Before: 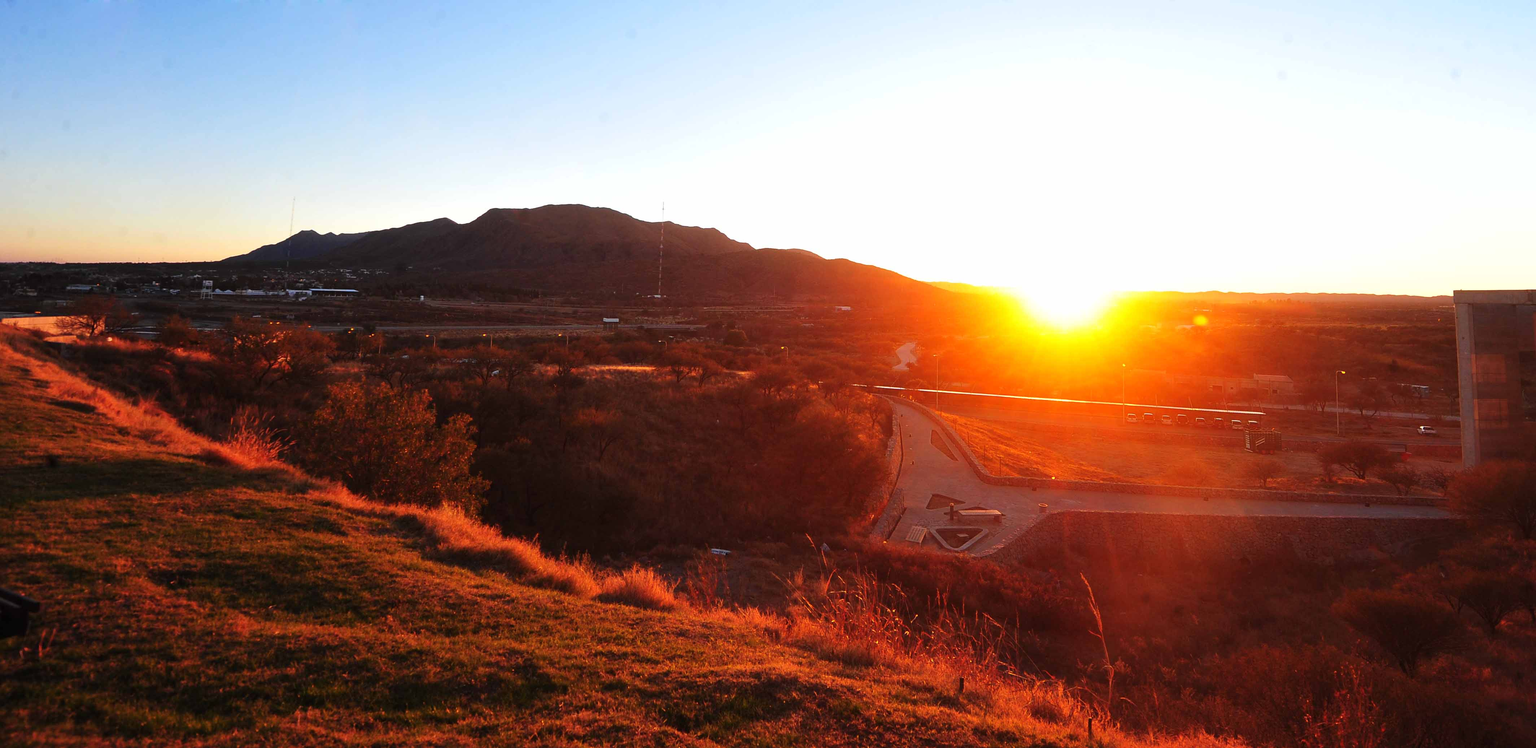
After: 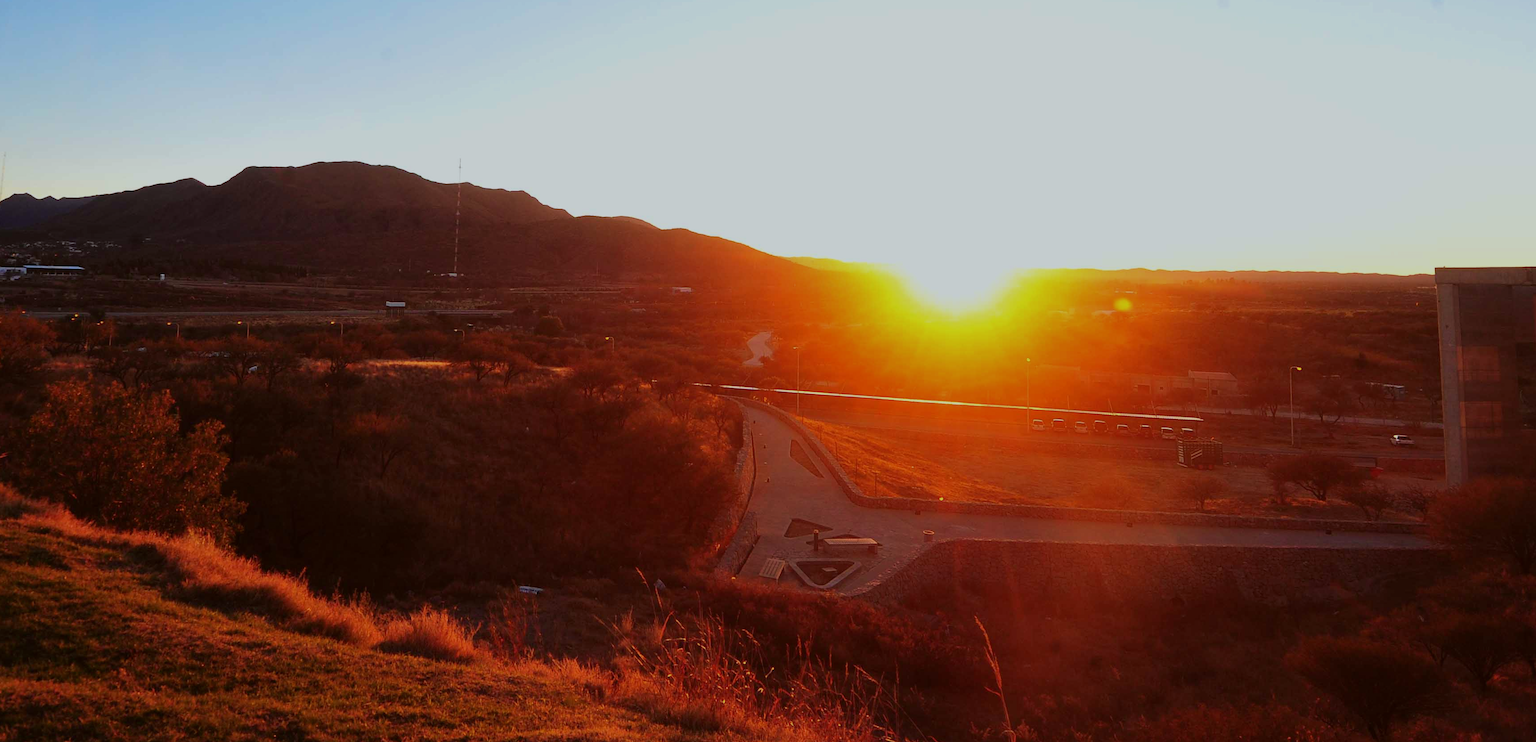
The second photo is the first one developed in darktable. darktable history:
exposure: exposure 0.259 EV, compensate exposure bias true, compensate highlight preservation false
color correction: highlights a* -2.91, highlights b* -2.56, shadows a* 2.11, shadows b* 2.71
crop: left 18.932%, top 9.848%, right 0%, bottom 9.608%
velvia: on, module defaults
